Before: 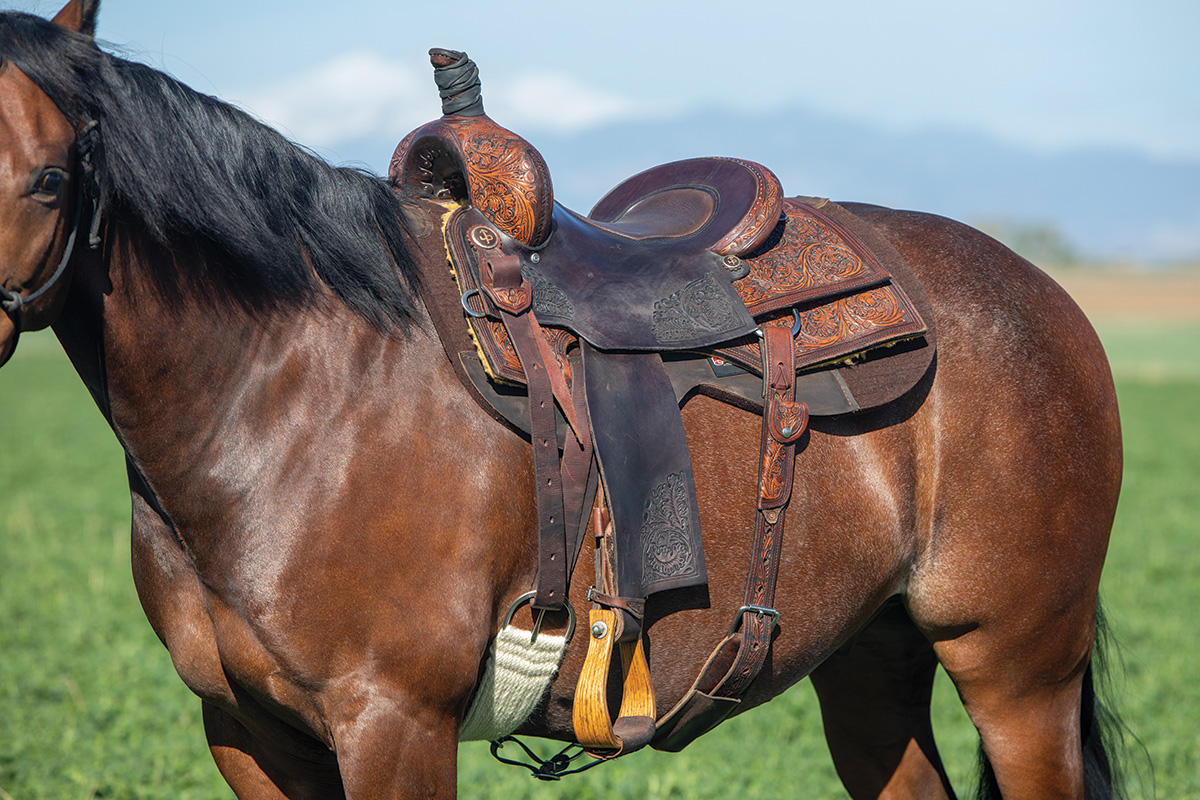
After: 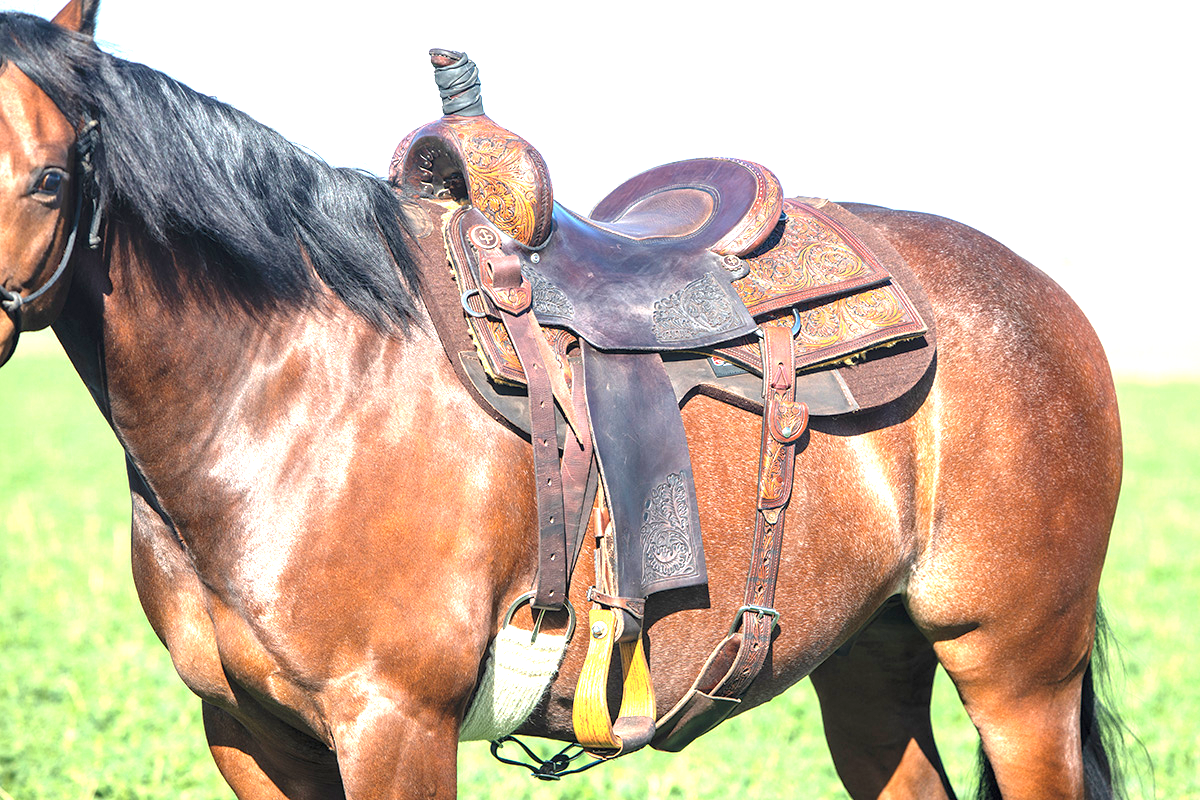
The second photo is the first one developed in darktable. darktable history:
exposure: black level correction 0, exposure 1.923 EV, compensate highlight preservation false
